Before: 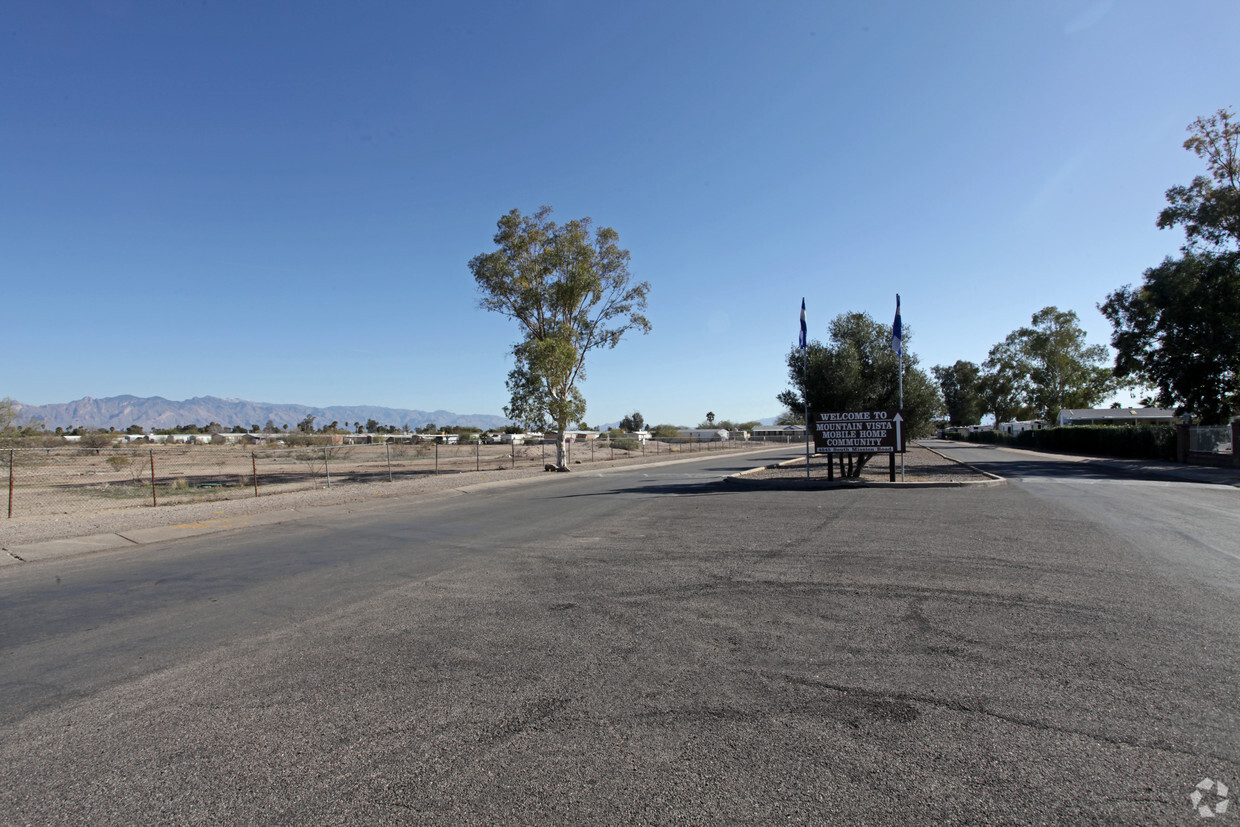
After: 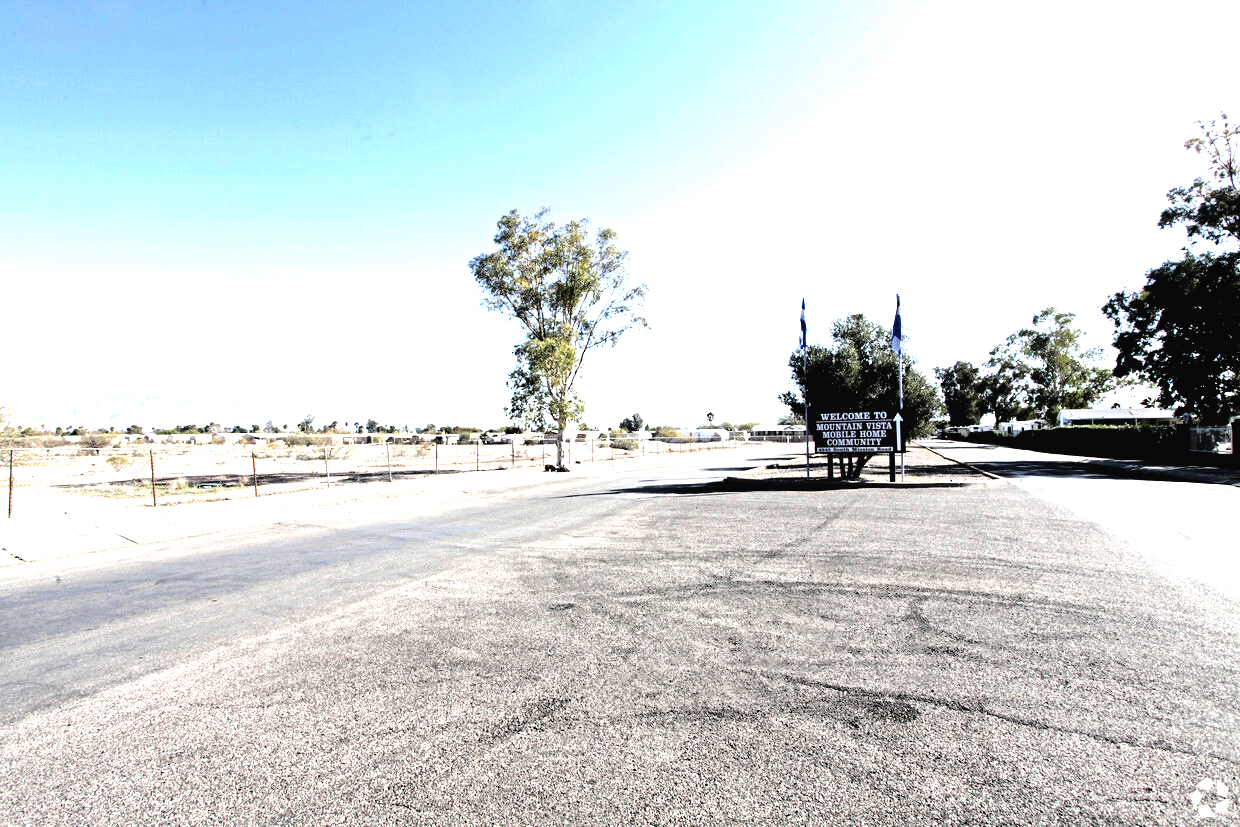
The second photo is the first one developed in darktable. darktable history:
levels: levels [0.012, 0.367, 0.697]
exposure: black level correction 0.001, exposure 1.116 EV, compensate highlight preservation false
filmic rgb: black relative exposure -3.72 EV, white relative exposure 2.77 EV, dynamic range scaling -5.32%, hardness 3.03
contrast brightness saturation: contrast -0.08, brightness -0.04, saturation -0.11
